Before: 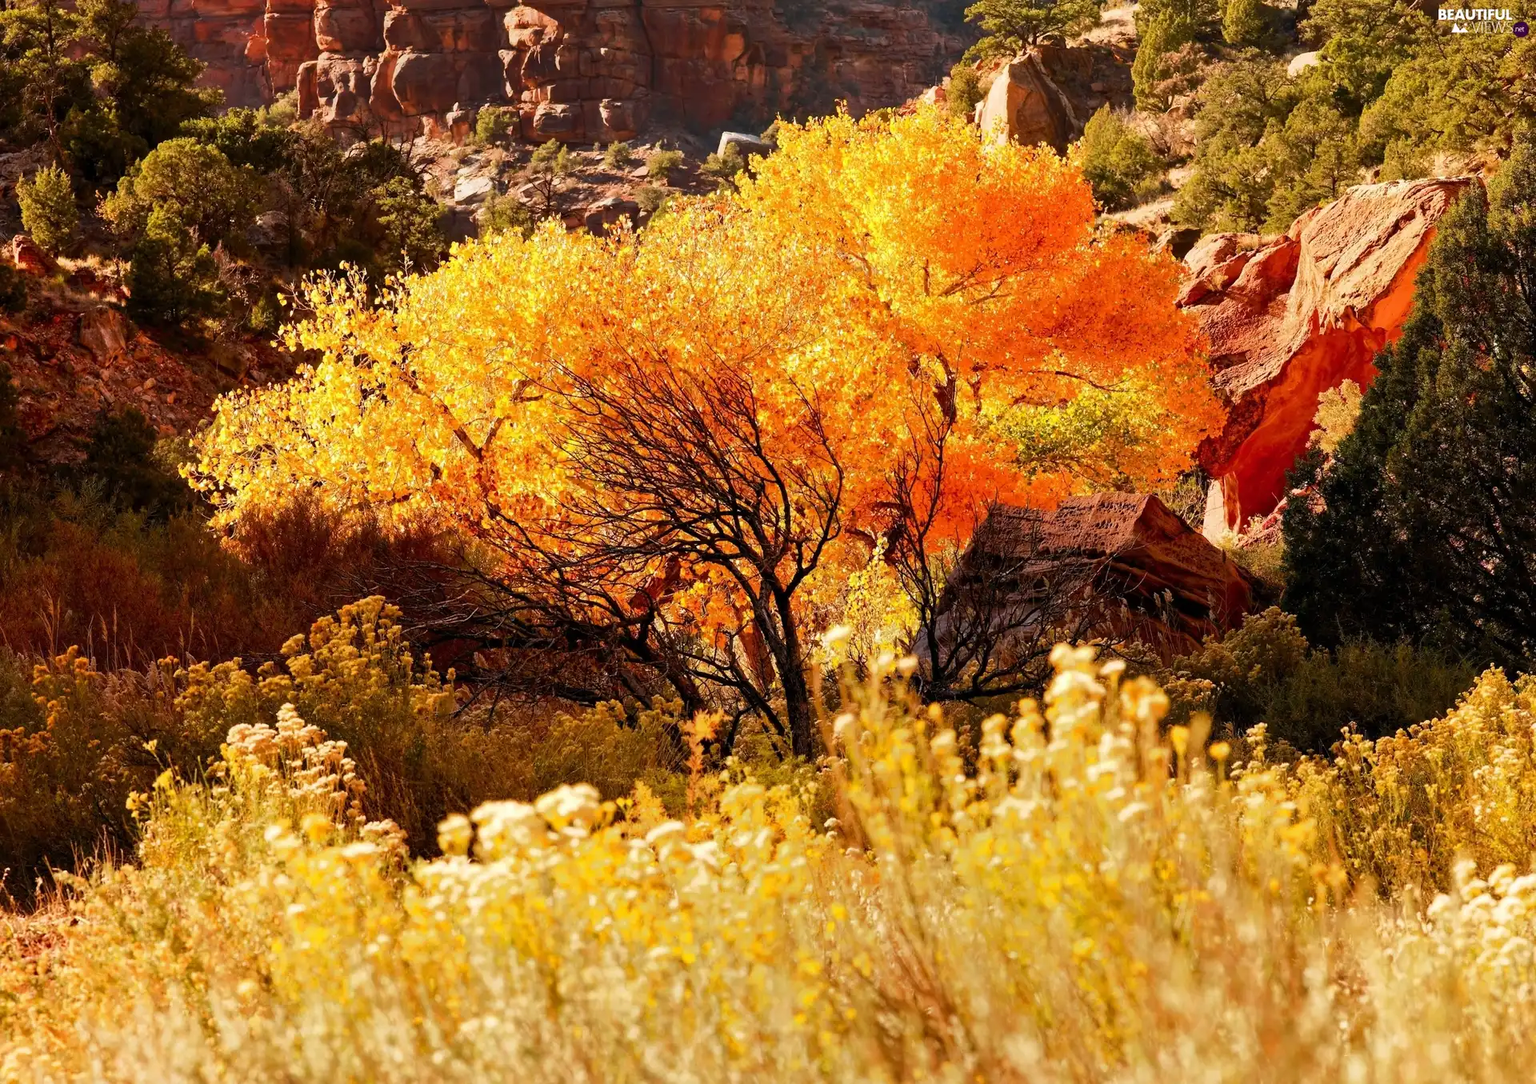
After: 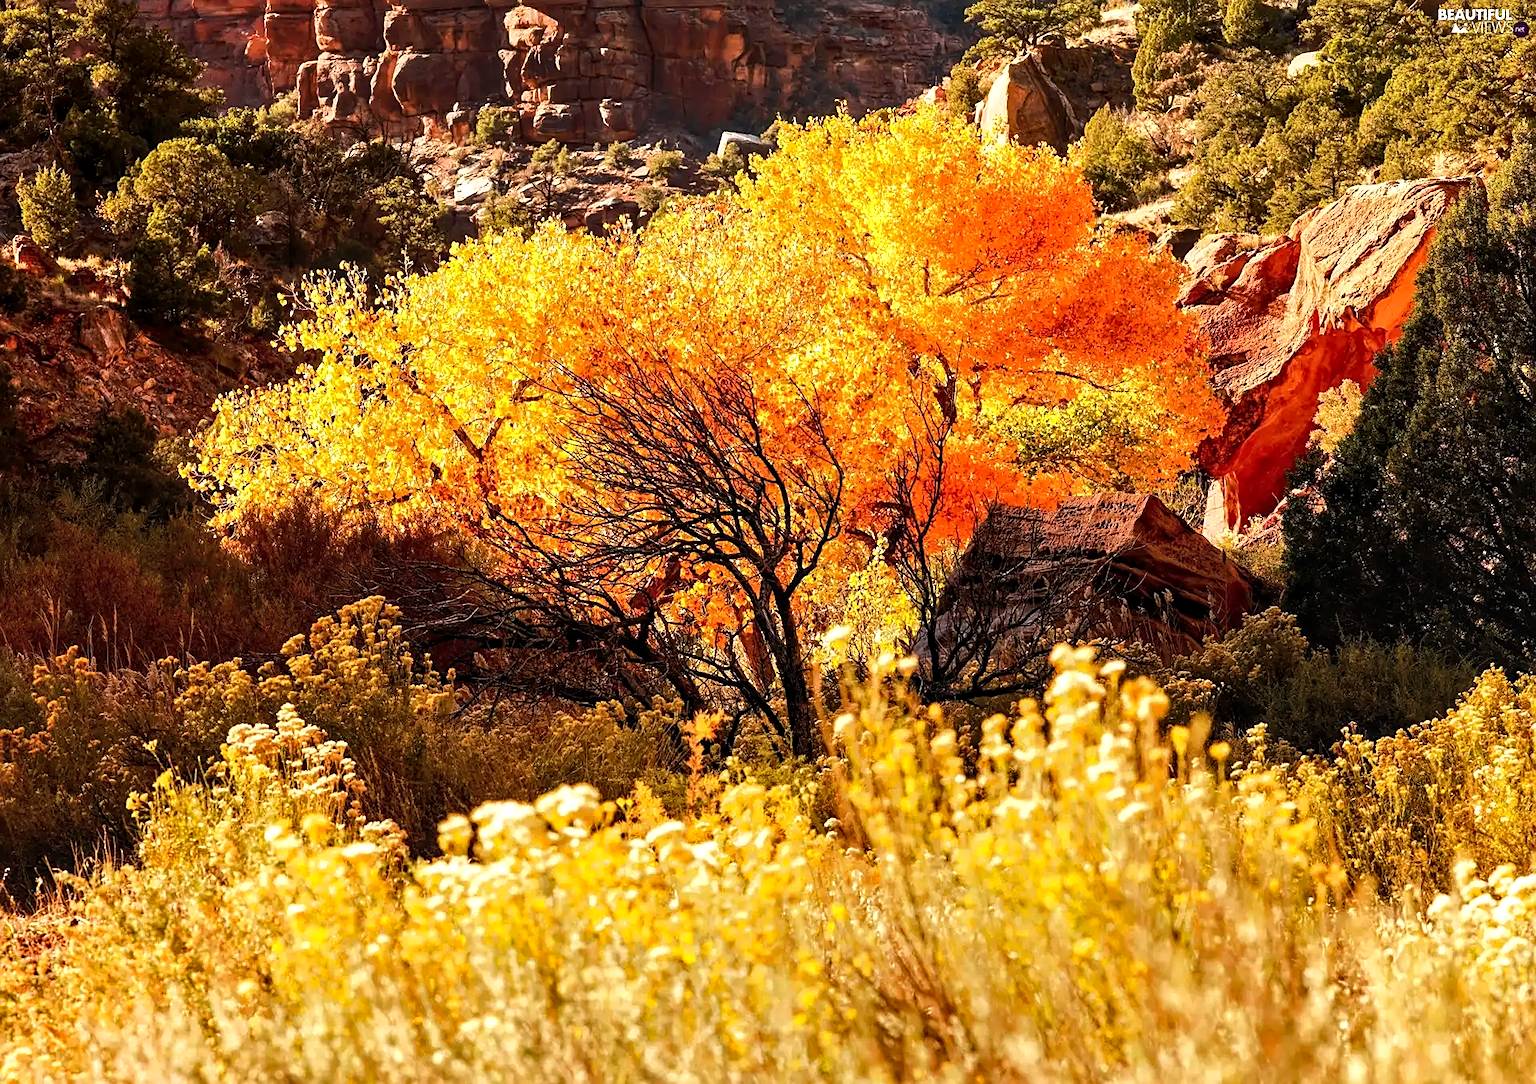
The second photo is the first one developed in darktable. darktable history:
tone equalizer: -8 EV -0.389 EV, -7 EV -0.356 EV, -6 EV -0.307 EV, -5 EV -0.196 EV, -3 EV 0.241 EV, -2 EV 0.326 EV, -1 EV 0.406 EV, +0 EV 0.398 EV, edges refinement/feathering 500, mask exposure compensation -1.57 EV, preserve details no
local contrast: on, module defaults
sharpen: on, module defaults
contrast equalizer: y [[0.5, 0.5, 0.472, 0.5, 0.5, 0.5], [0.5 ×6], [0.5 ×6], [0 ×6], [0 ×6]], mix -0.997
haze removal: compatibility mode true
